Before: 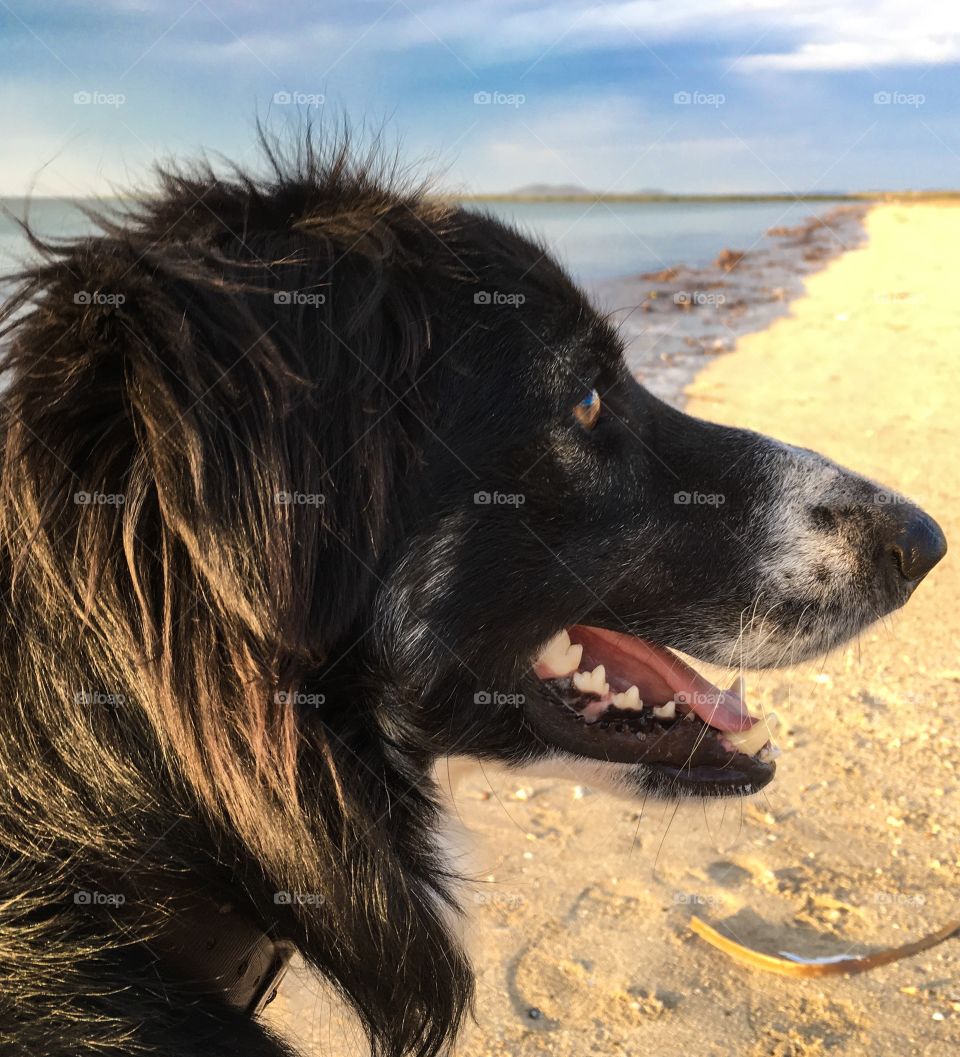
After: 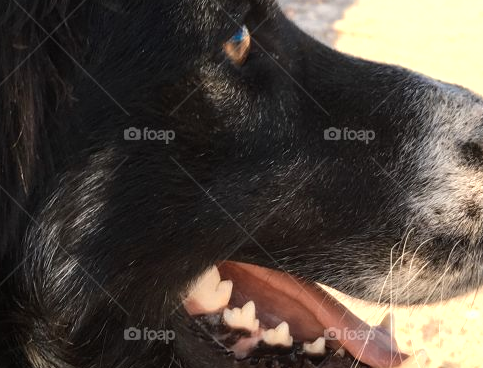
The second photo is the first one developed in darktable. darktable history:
crop: left 36.554%, top 34.457%, right 13.074%, bottom 30.662%
color zones: curves: ch0 [(0.018, 0.548) (0.197, 0.654) (0.425, 0.447) (0.605, 0.658) (0.732, 0.579)]; ch1 [(0.105, 0.531) (0.224, 0.531) (0.386, 0.39) (0.618, 0.456) (0.732, 0.456) (0.956, 0.421)]; ch2 [(0.039, 0.583) (0.215, 0.465) (0.399, 0.544) (0.465, 0.548) (0.614, 0.447) (0.724, 0.43) (0.882, 0.623) (0.956, 0.632)]
